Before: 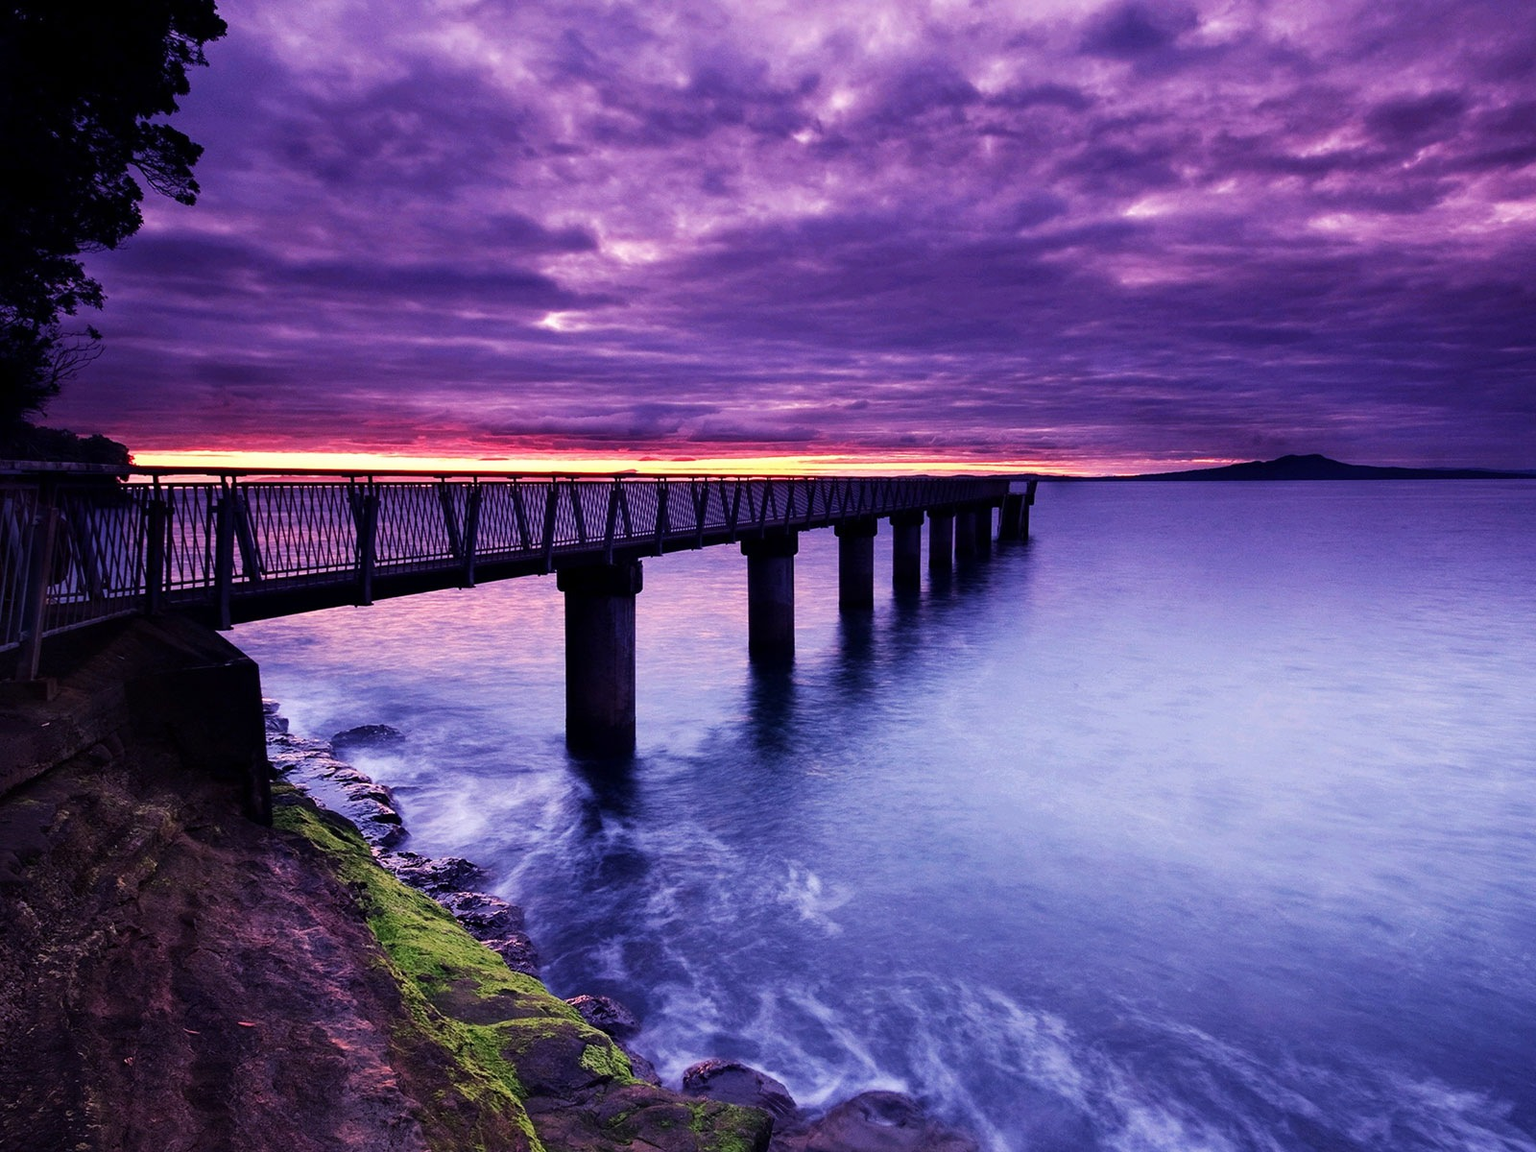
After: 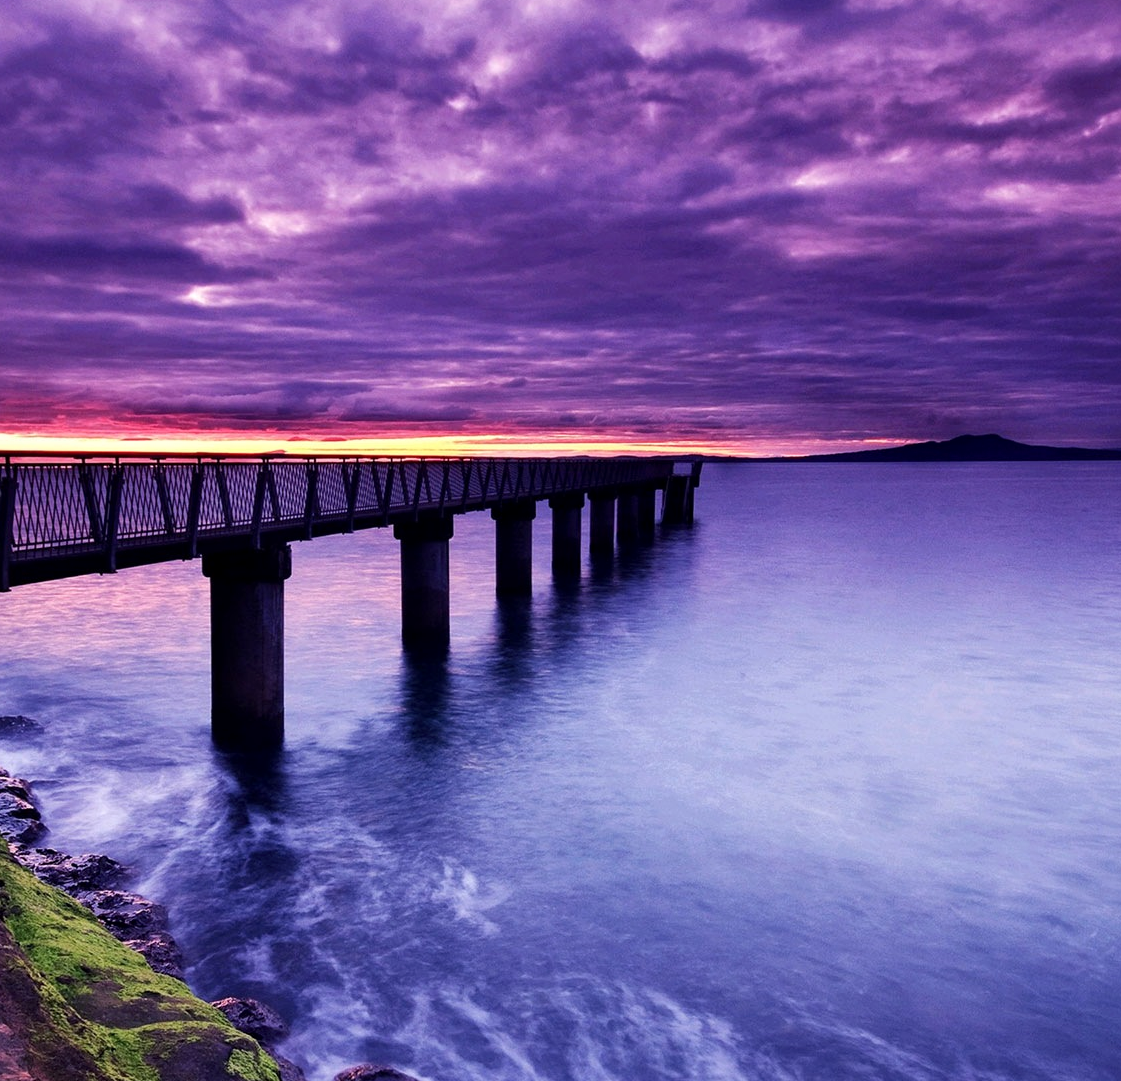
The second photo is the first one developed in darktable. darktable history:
local contrast: mode bilateral grid, contrast 21, coarseness 50, detail 120%, midtone range 0.2
crop and rotate: left 23.683%, top 3.277%, right 6.247%, bottom 6.608%
